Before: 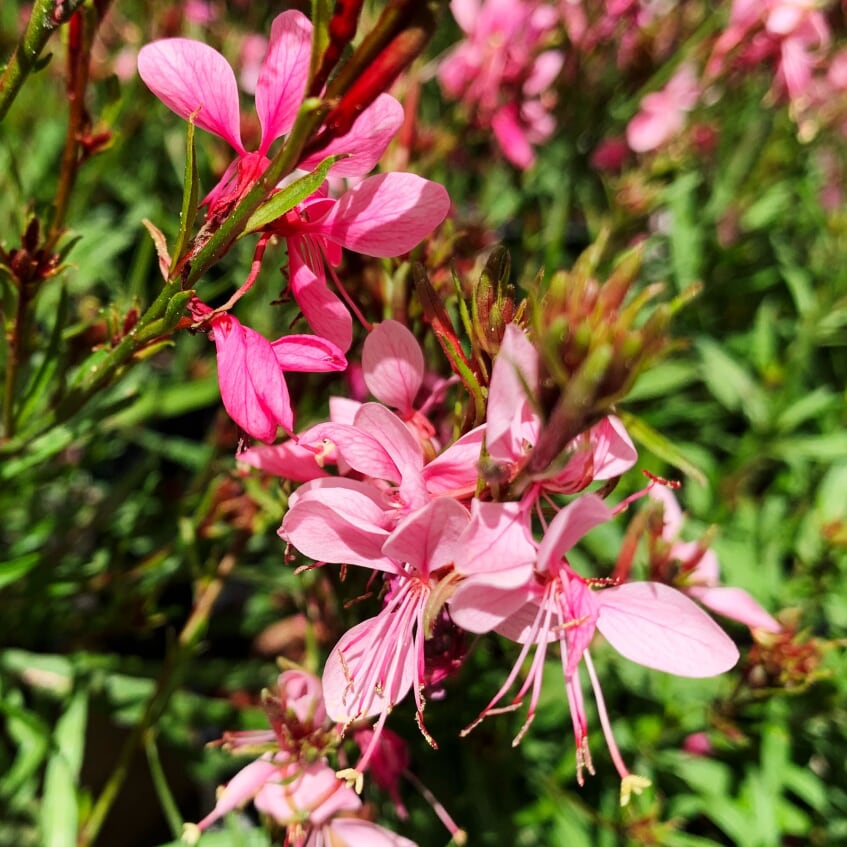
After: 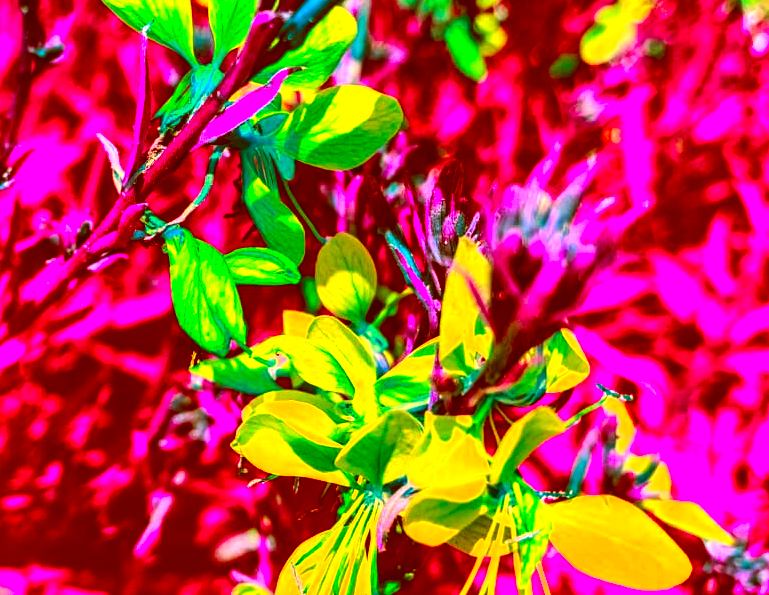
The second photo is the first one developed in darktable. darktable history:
color correction: highlights a* -39.68, highlights b* -40, shadows a* -40, shadows b* -40, saturation -3
shadows and highlights: low approximation 0.01, soften with gaussian
tone equalizer: -8 EV -1.08 EV, -7 EV -1.01 EV, -6 EV -0.867 EV, -5 EV -0.578 EV, -3 EV 0.578 EV, -2 EV 0.867 EV, -1 EV 1.01 EV, +0 EV 1.08 EV, edges refinement/feathering 500, mask exposure compensation -1.57 EV, preserve details no
crop: left 5.596%, top 10.314%, right 3.534%, bottom 19.395%
local contrast: highlights 60%, shadows 60%, detail 160%
